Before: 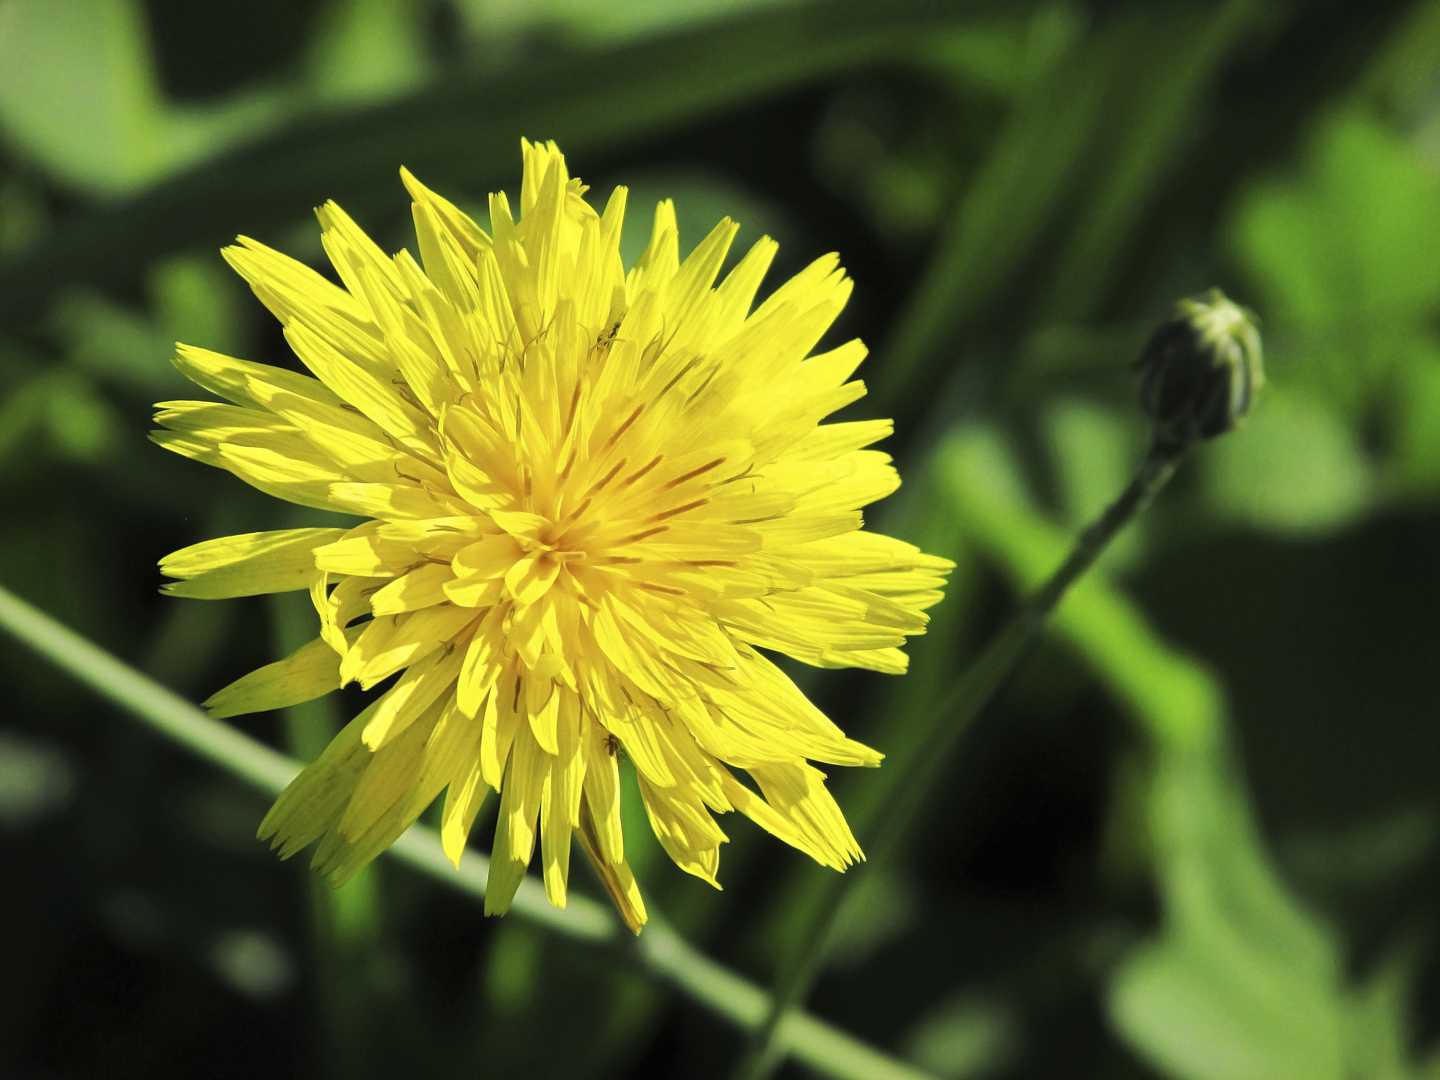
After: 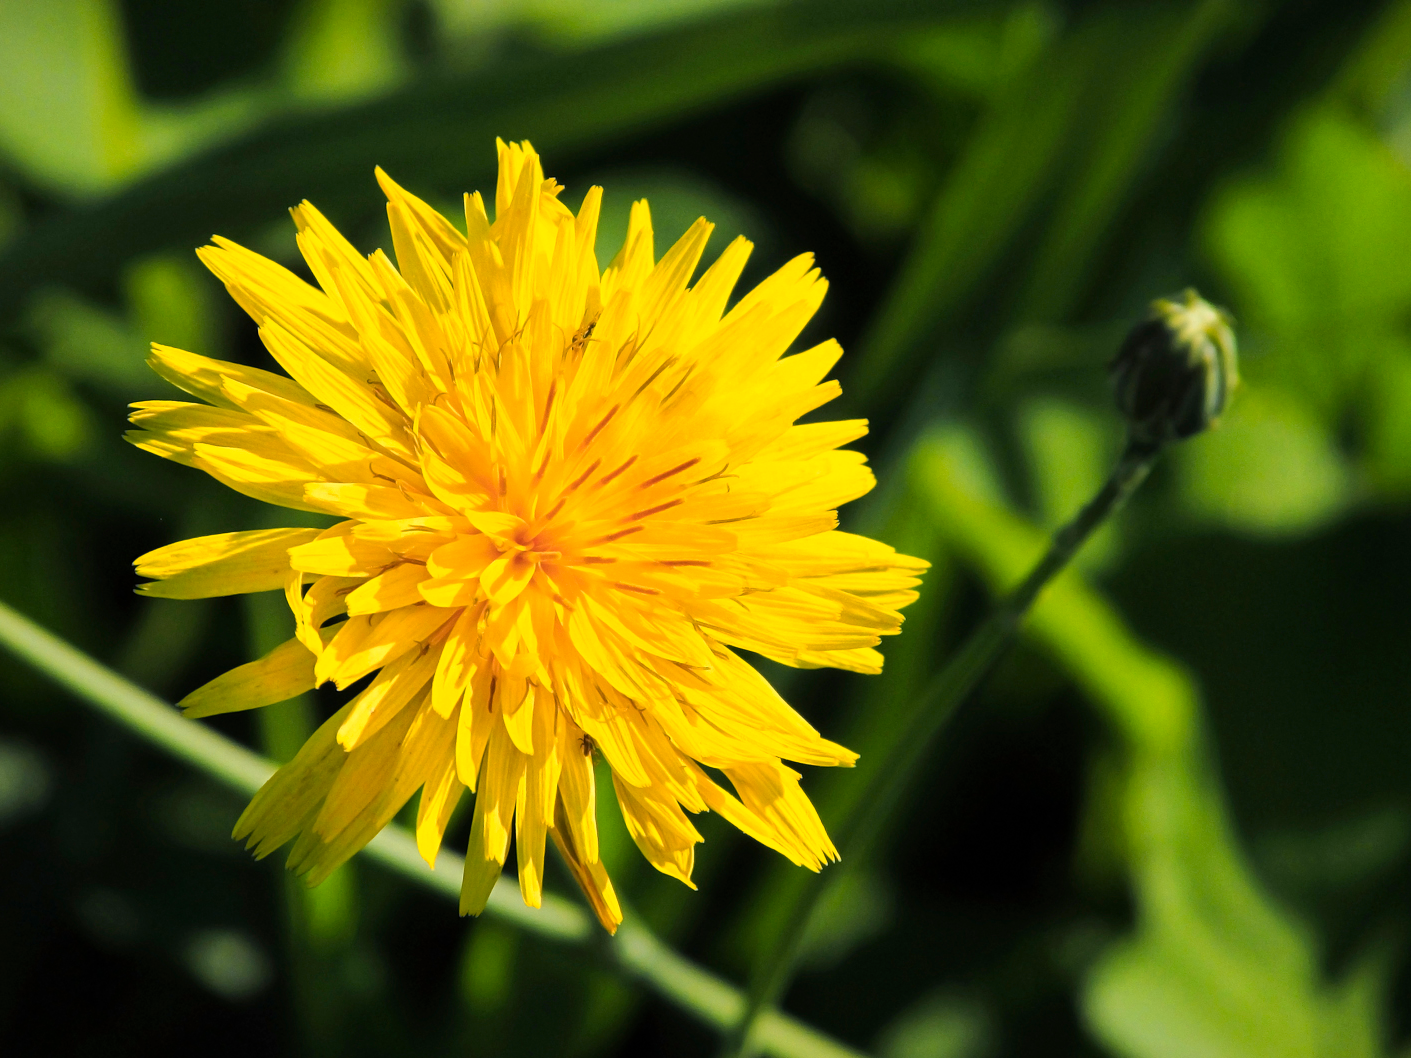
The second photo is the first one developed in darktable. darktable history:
crop: left 1.743%, right 0.268%, bottom 2.011%
color zones: curves: ch1 [(0.239, 0.552) (0.75, 0.5)]; ch2 [(0.25, 0.462) (0.749, 0.457)], mix 25.94%
